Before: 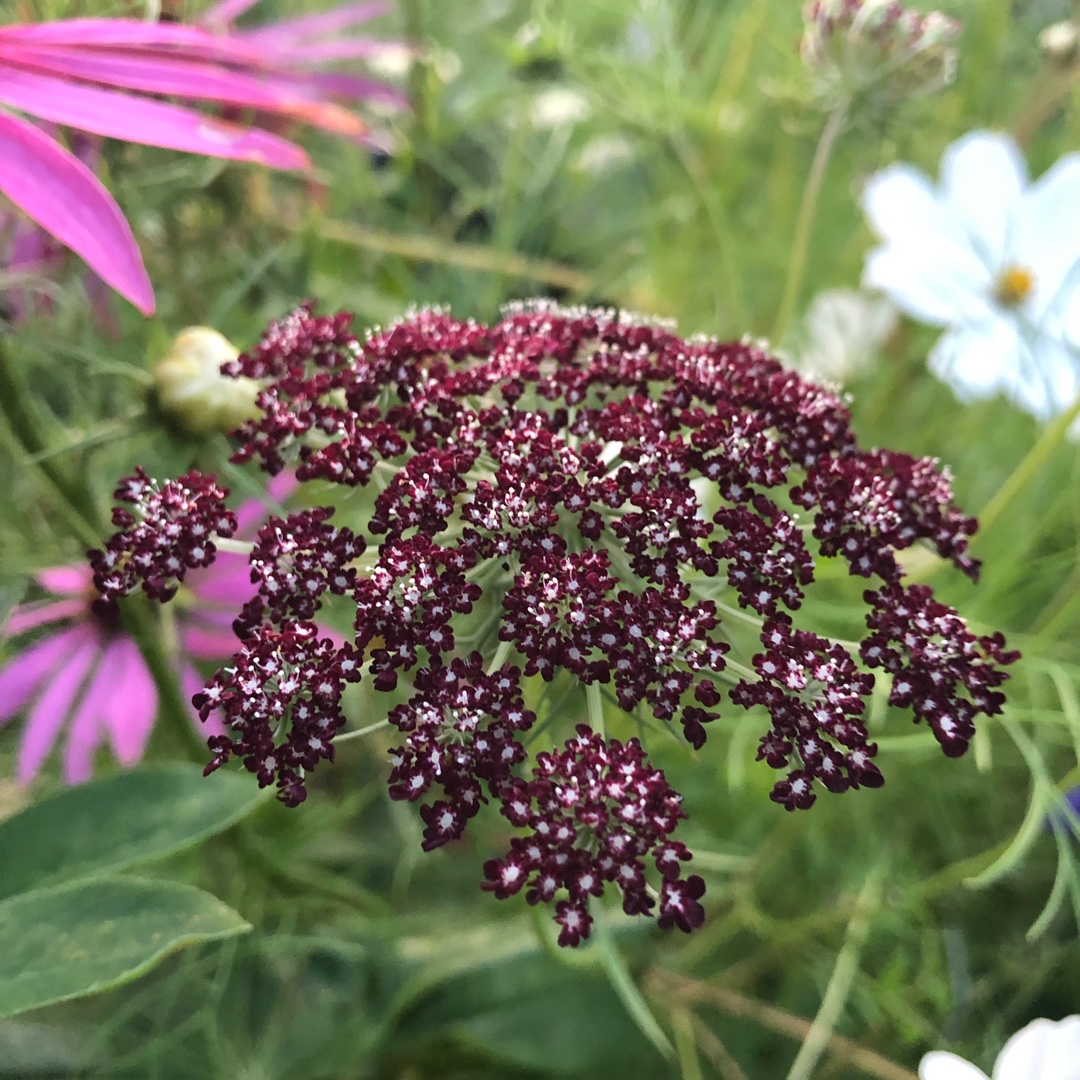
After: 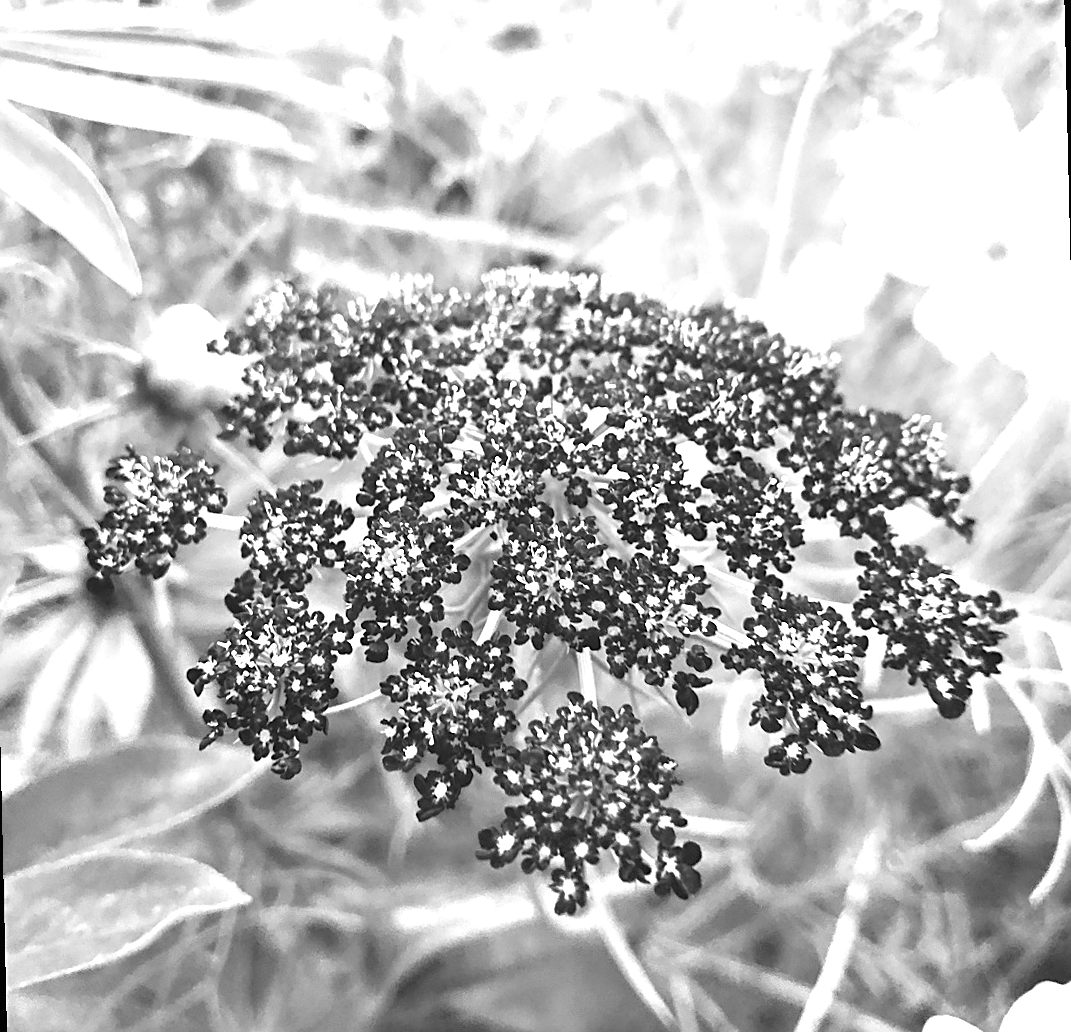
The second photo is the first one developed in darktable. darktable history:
rotate and perspective: rotation -1.32°, lens shift (horizontal) -0.031, crop left 0.015, crop right 0.985, crop top 0.047, crop bottom 0.982
monochrome: on, module defaults
exposure: black level correction 0, exposure 1.675 EV, compensate exposure bias true, compensate highlight preservation false
sharpen: on, module defaults
